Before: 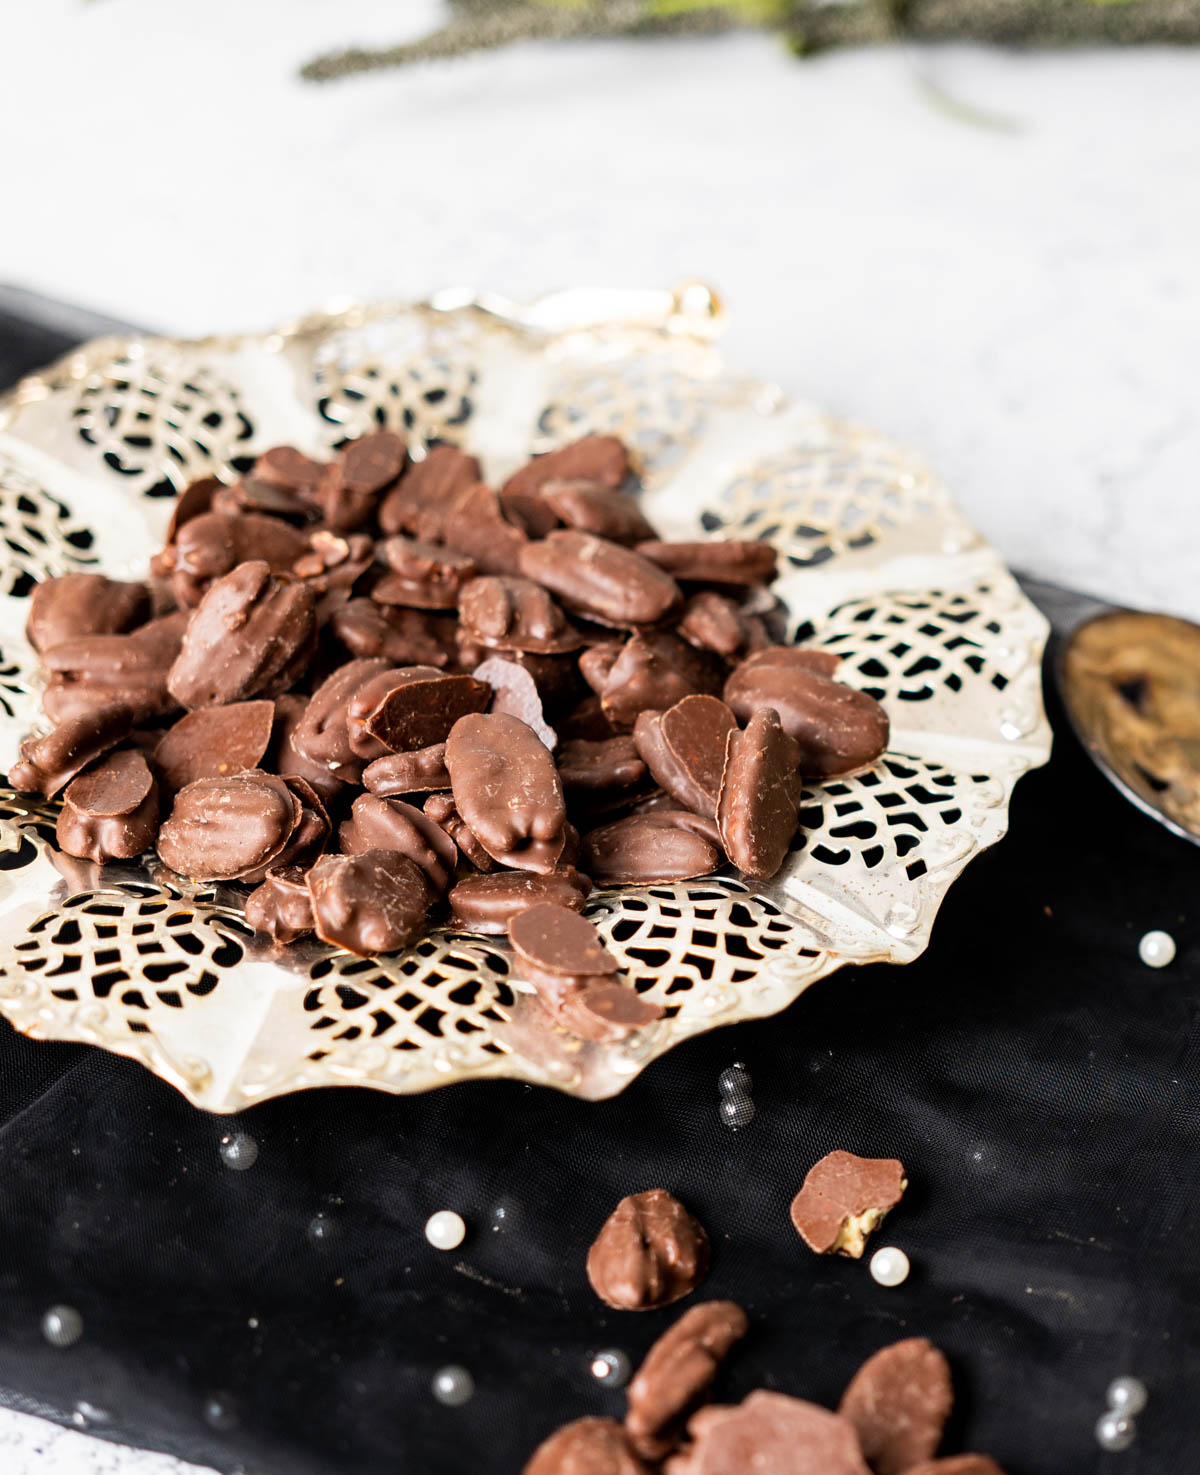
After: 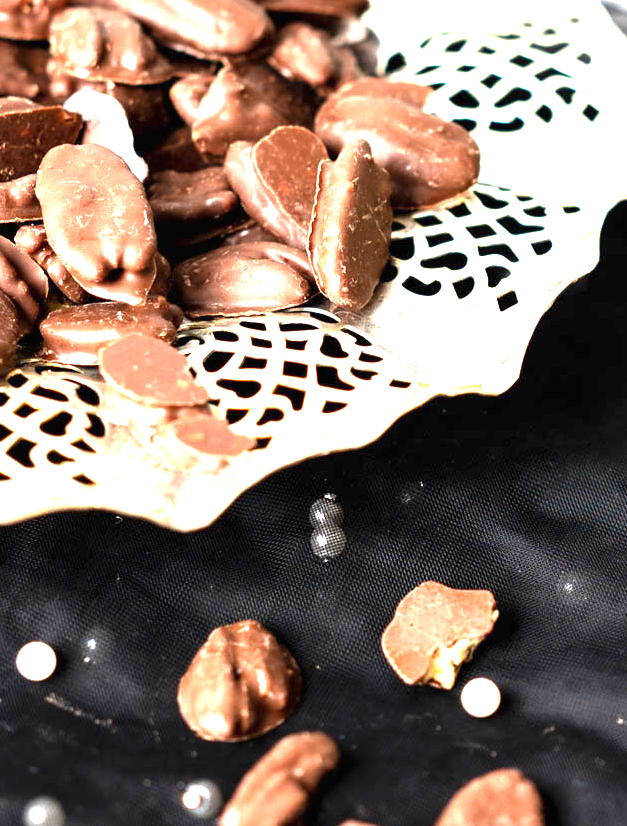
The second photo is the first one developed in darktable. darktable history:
crop: left 34.152%, top 38.611%, right 13.516%, bottom 5.328%
exposure: black level correction 0, exposure 1.666 EV, compensate exposure bias true, compensate highlight preservation false
